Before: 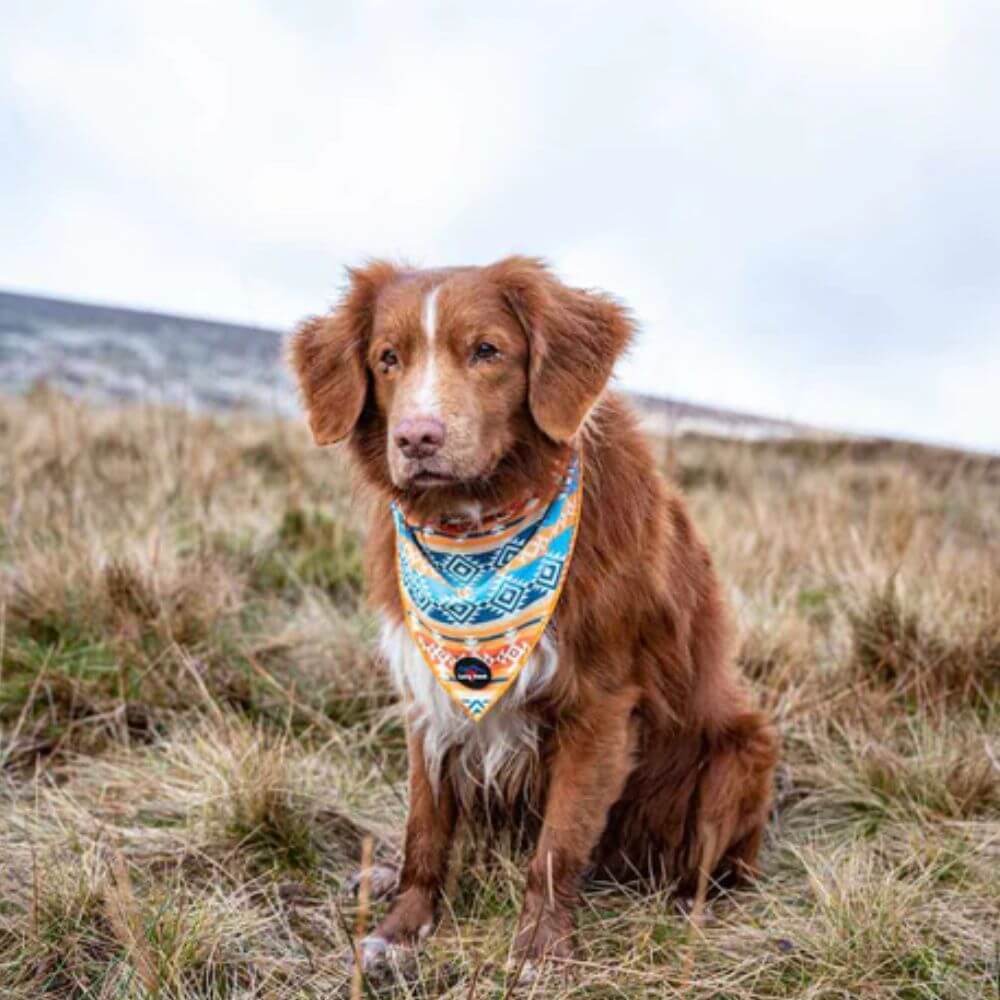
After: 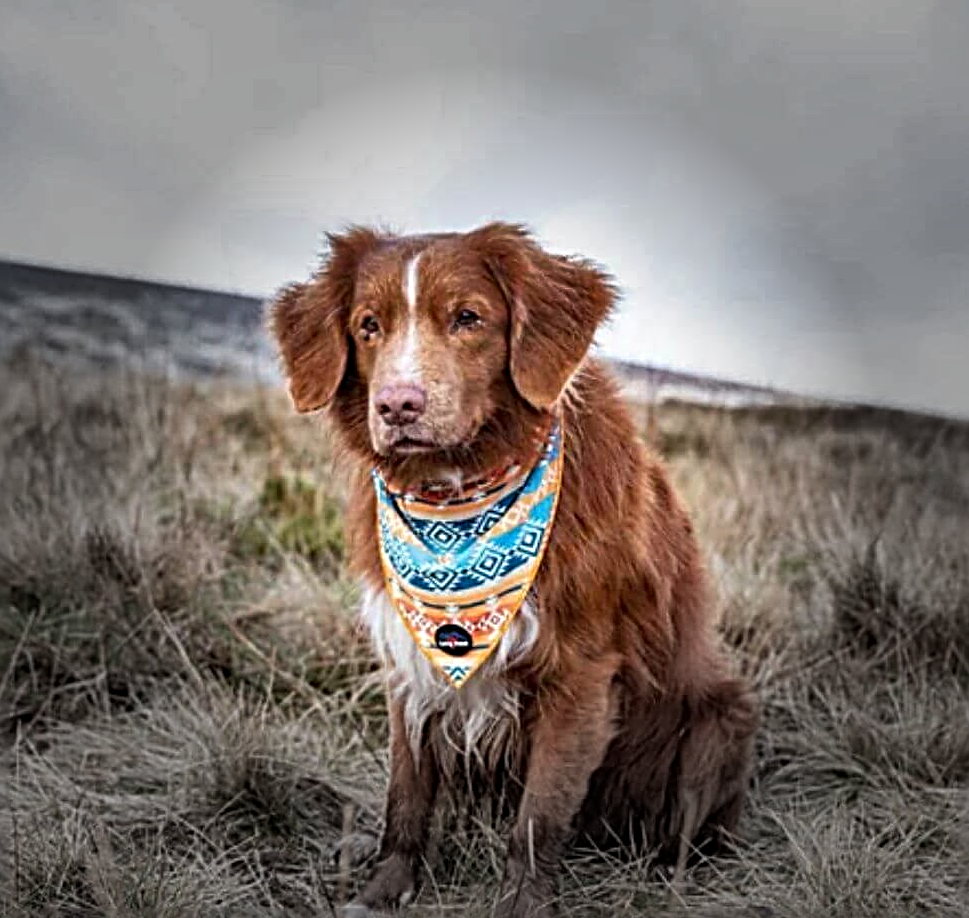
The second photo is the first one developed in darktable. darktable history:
shadows and highlights: radius 116.39, shadows 42.5, highlights -61.73, soften with gaussian
vignetting: fall-off start 40.89%, fall-off radius 40.93%, brightness -0.617, saturation -0.671
sharpen: radius 3.723, amount 0.935
crop: left 1.941%, top 3.344%, right 1.078%, bottom 4.846%
